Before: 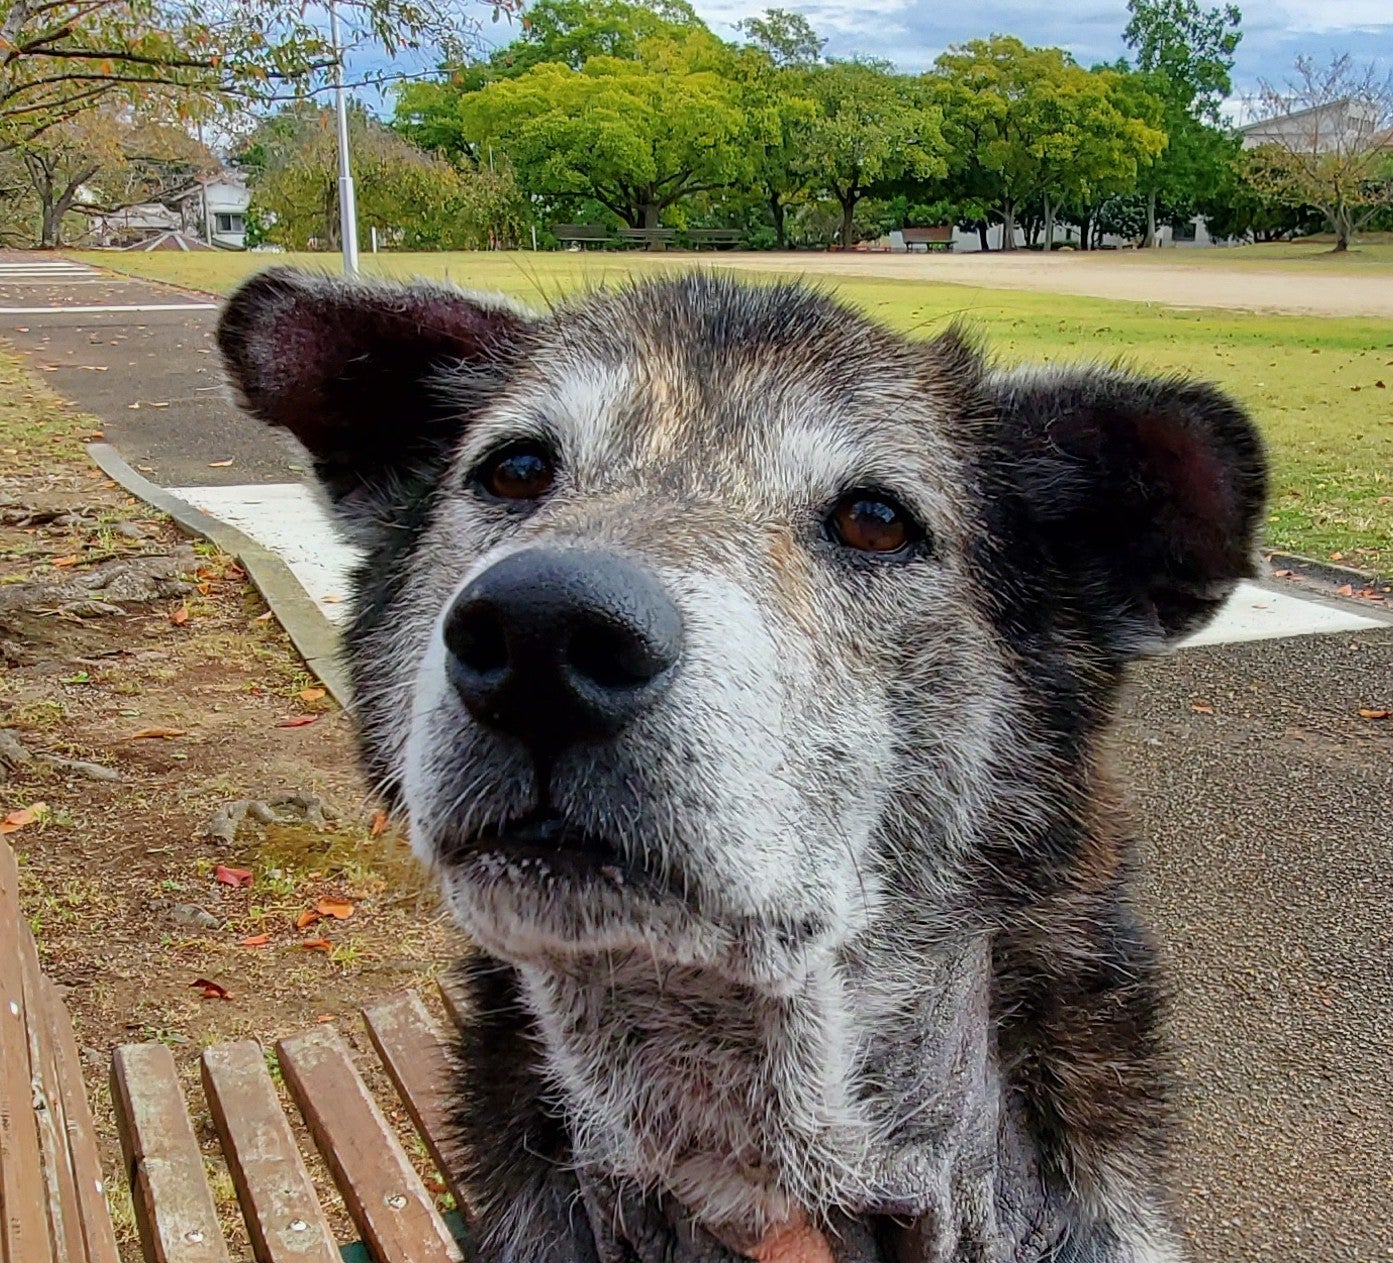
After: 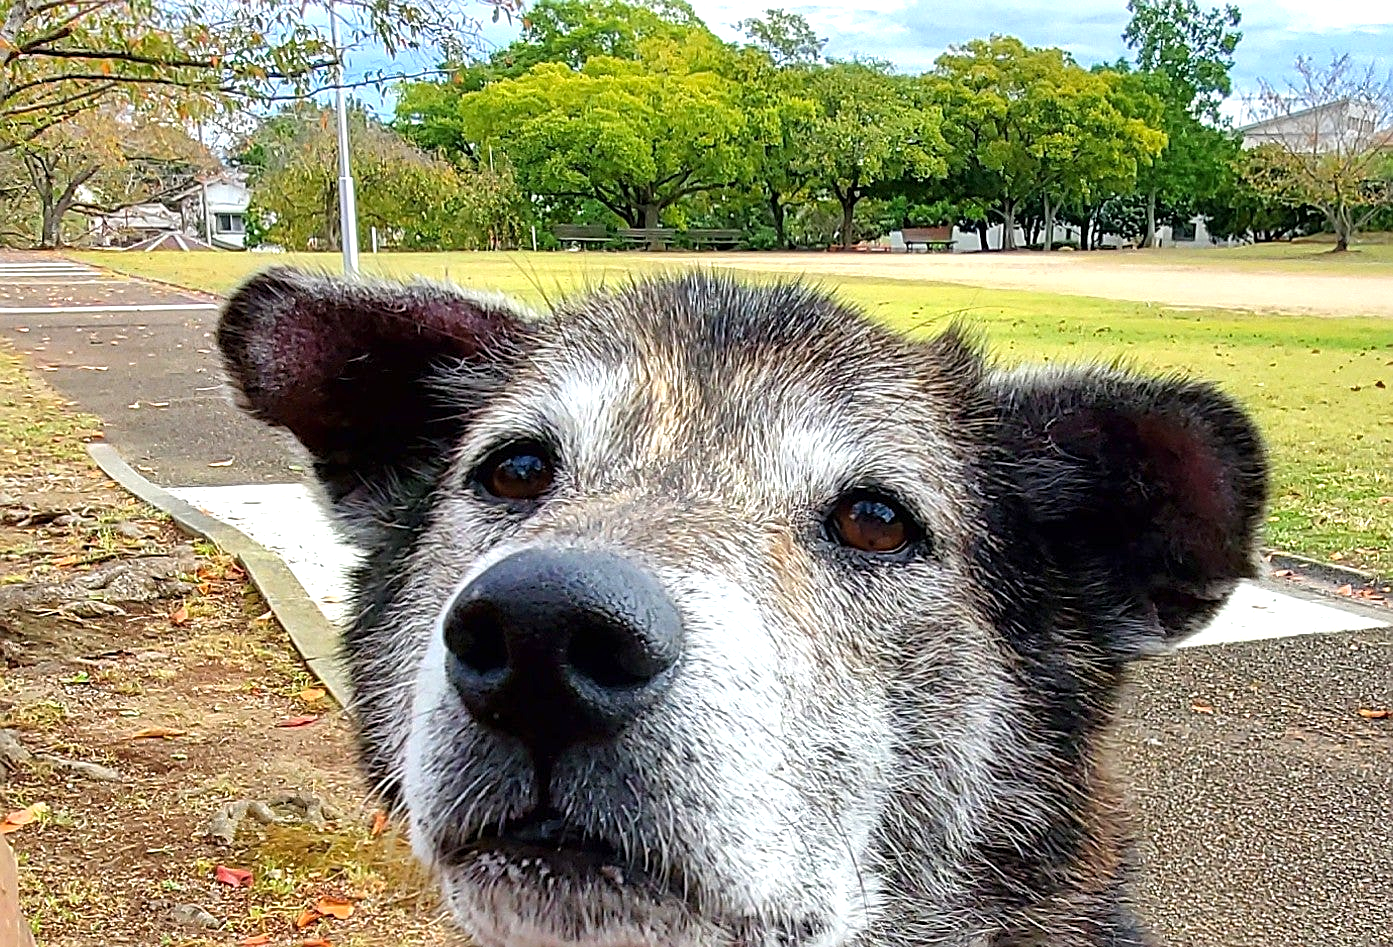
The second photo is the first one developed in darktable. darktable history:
exposure: exposure 0.695 EV, compensate exposure bias true, compensate highlight preservation false
color balance rgb: perceptual saturation grading › global saturation 0.675%, global vibrance 6.965%, saturation formula JzAzBz (2021)
crop: bottom 24.993%
sharpen: on, module defaults
